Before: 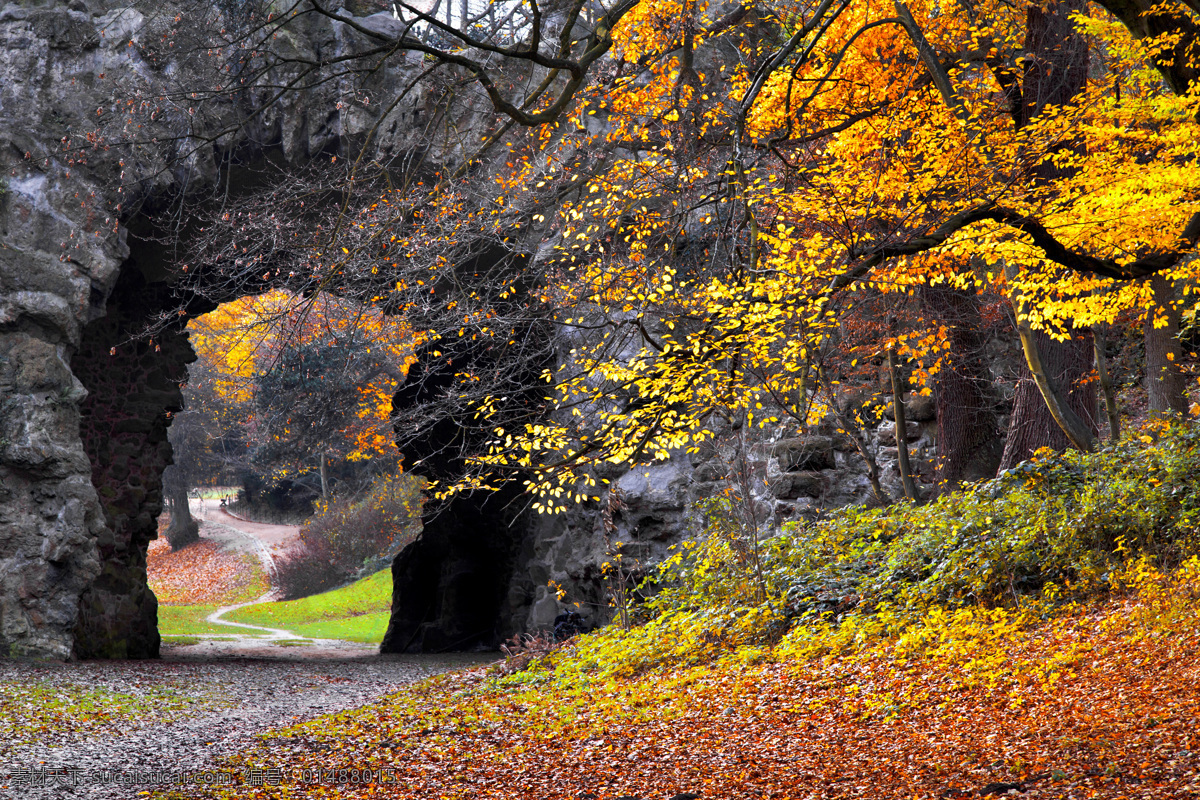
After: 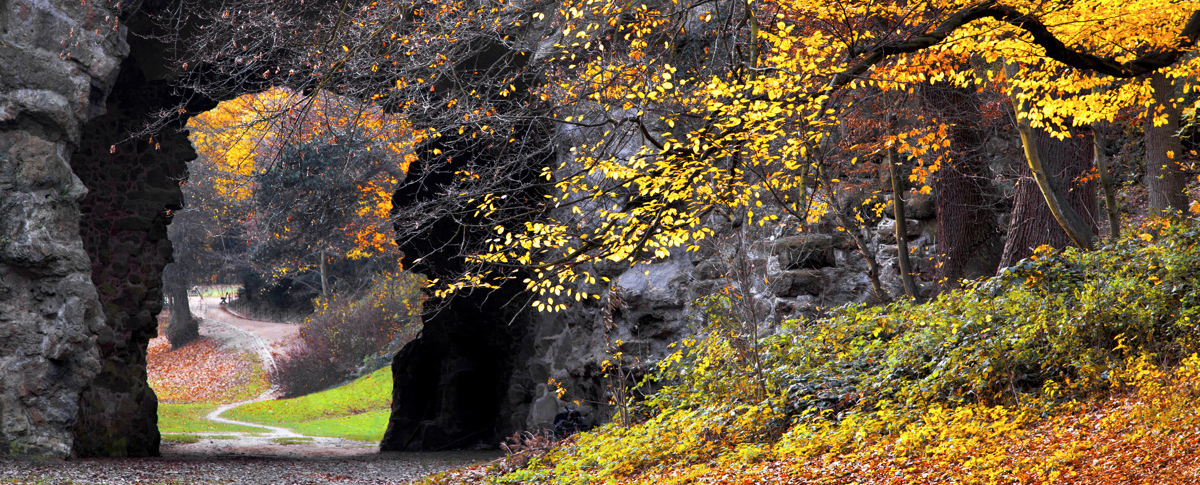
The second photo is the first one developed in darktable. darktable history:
crop and rotate: top 25.357%, bottom 13.942%
contrast brightness saturation: saturation -0.05
